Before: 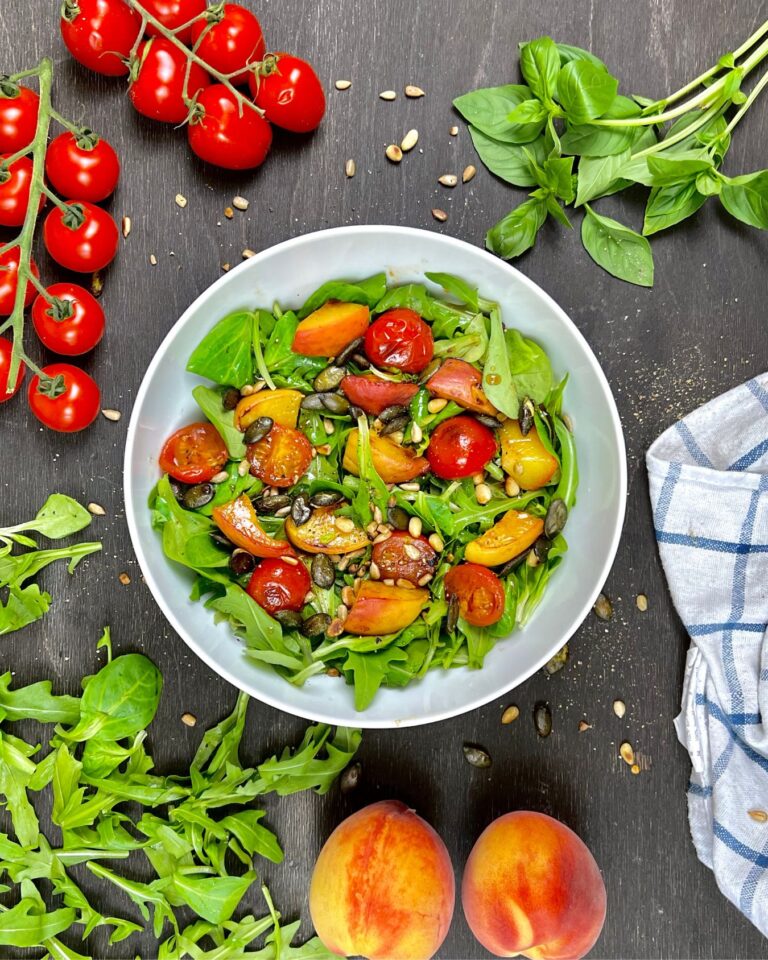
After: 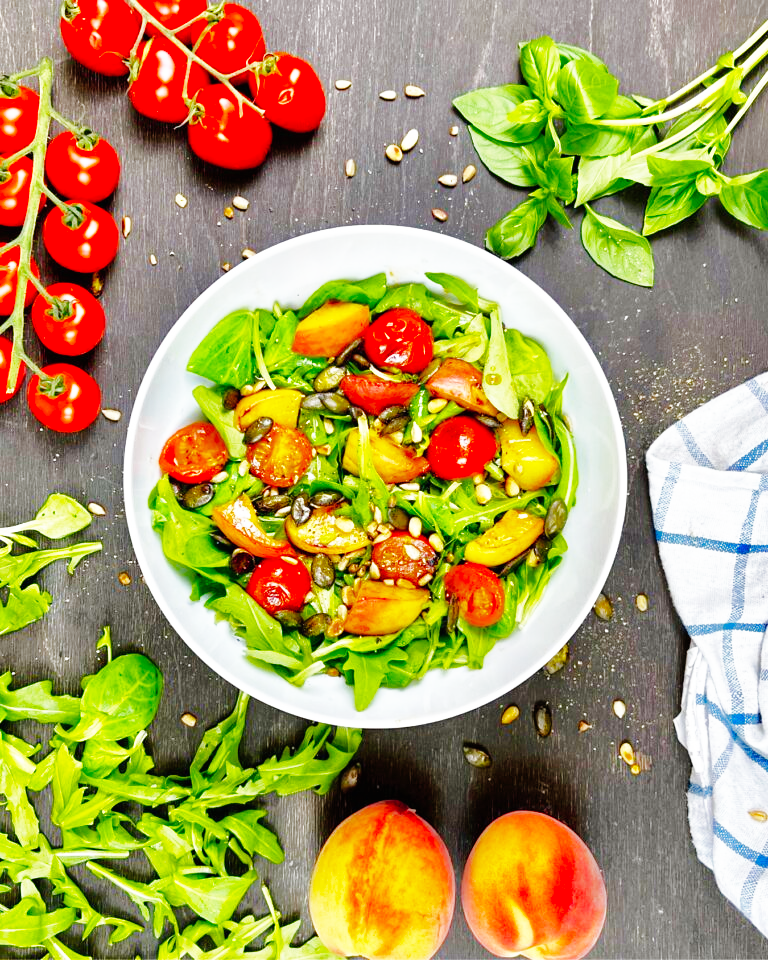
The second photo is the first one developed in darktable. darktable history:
color balance rgb: power › luminance 3.291%, power › hue 233.39°, perceptual saturation grading › global saturation 20%, perceptual saturation grading › highlights -25.309%, perceptual saturation grading › shadows 24.777%, global vibrance 9.823%
base curve: curves: ch0 [(0, 0) (0.007, 0.004) (0.027, 0.03) (0.046, 0.07) (0.207, 0.54) (0.442, 0.872) (0.673, 0.972) (1, 1)], preserve colors none
shadows and highlights: shadows 40.26, highlights -59.85
